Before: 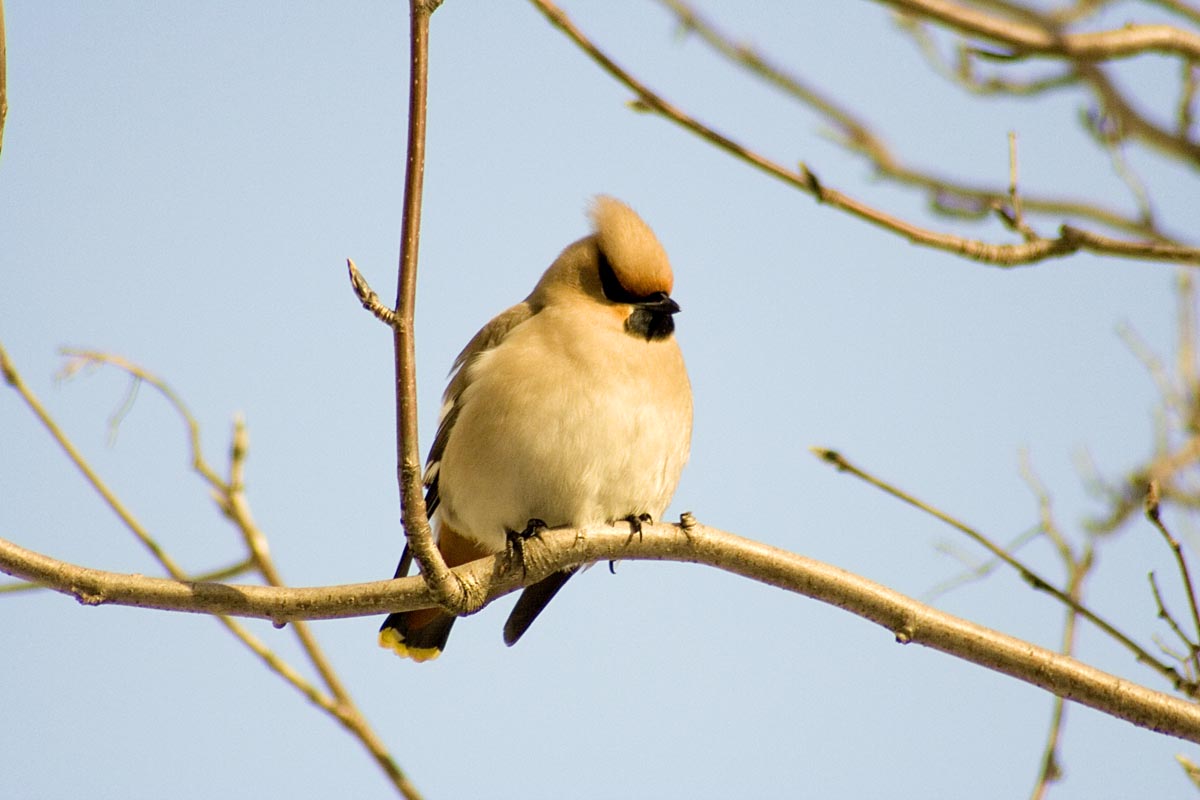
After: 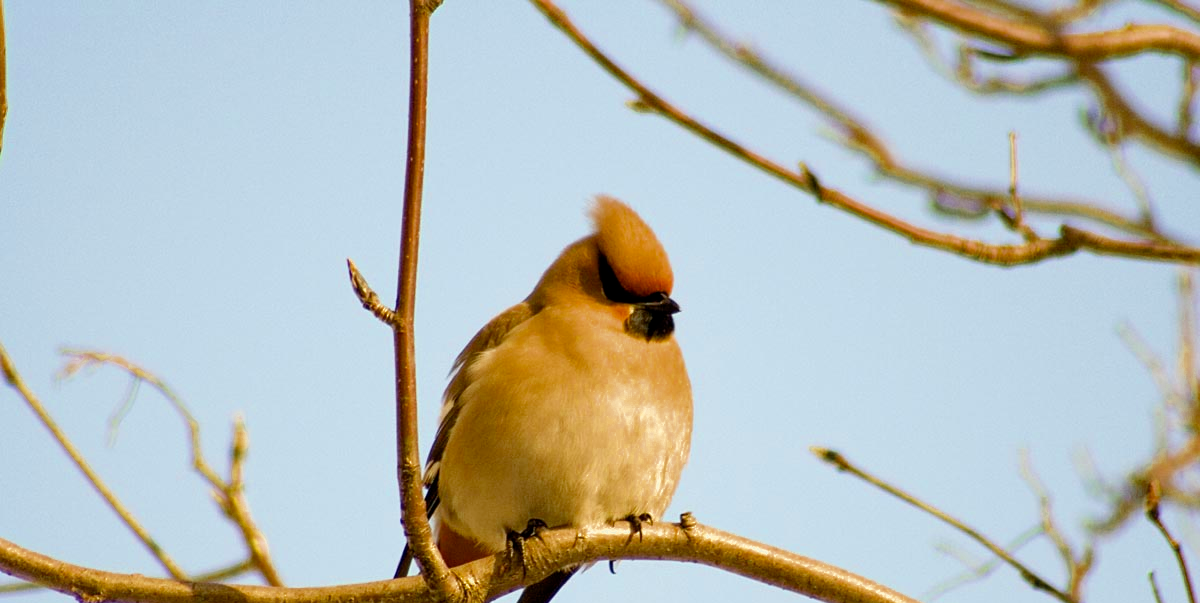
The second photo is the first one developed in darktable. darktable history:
color zones: curves: ch0 [(0.11, 0.396) (0.195, 0.36) (0.25, 0.5) (0.303, 0.412) (0.357, 0.544) (0.75, 0.5) (0.967, 0.328)]; ch1 [(0, 0.468) (0.112, 0.512) (0.202, 0.6) (0.25, 0.5) (0.307, 0.352) (0.357, 0.544) (0.75, 0.5) (0.963, 0.524)]
crop: bottom 24.525%
